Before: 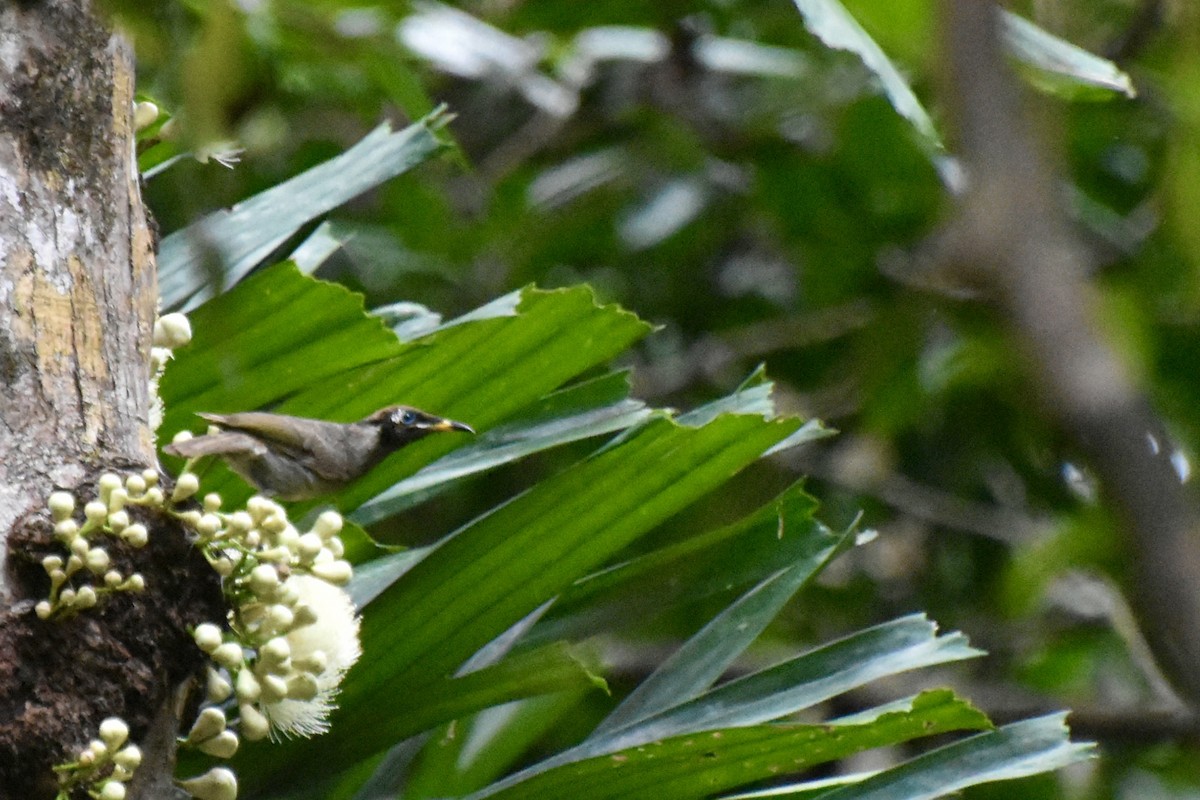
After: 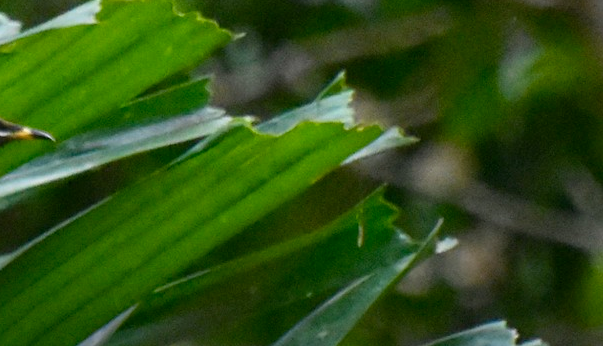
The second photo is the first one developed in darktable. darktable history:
crop: left 35.03%, top 36.625%, right 14.663%, bottom 20.057%
graduated density: rotation -180°, offset 24.95
